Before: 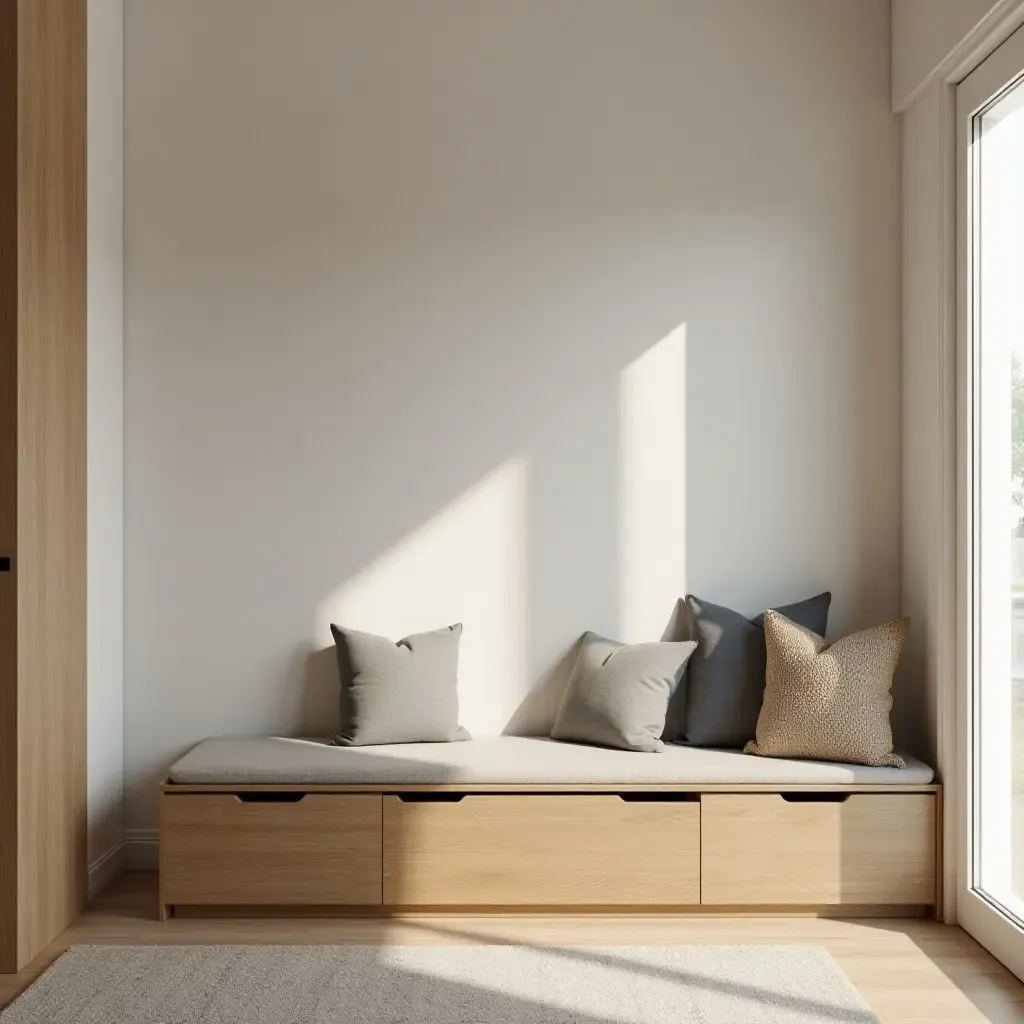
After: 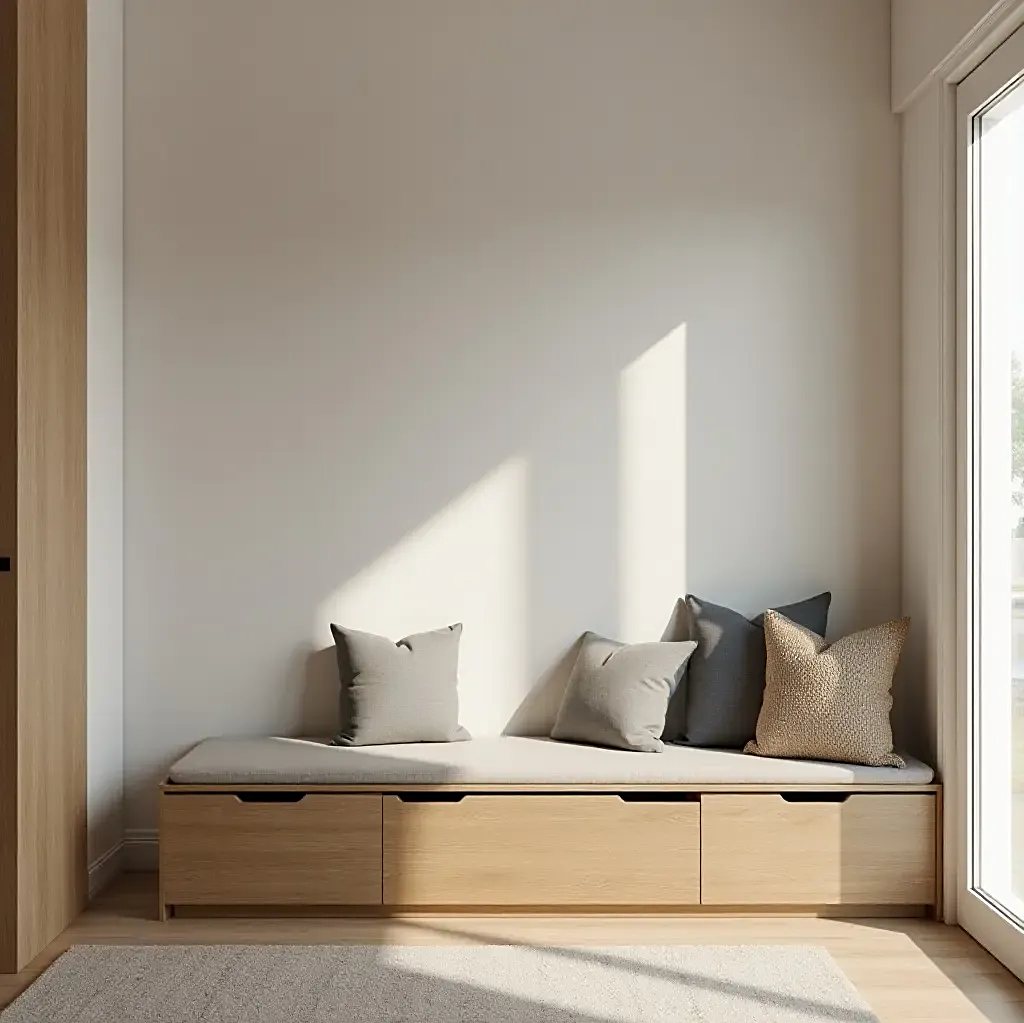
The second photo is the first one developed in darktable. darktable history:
crop: bottom 0.068%
sharpen: on, module defaults
